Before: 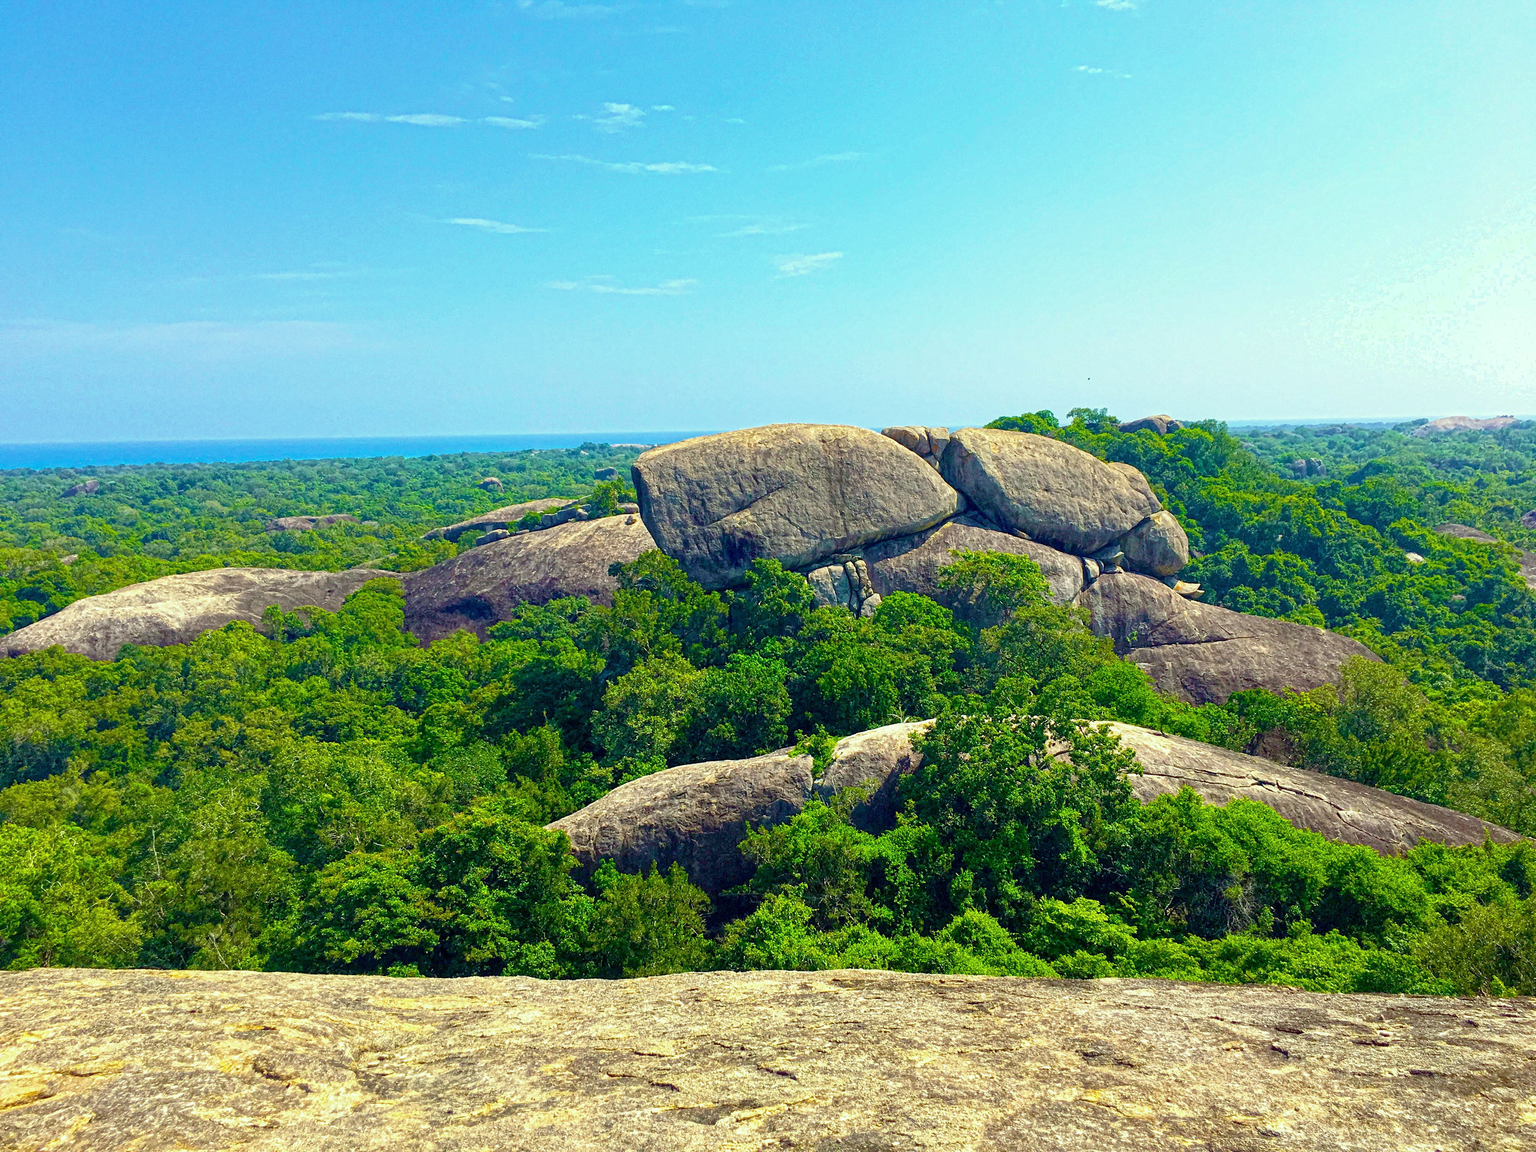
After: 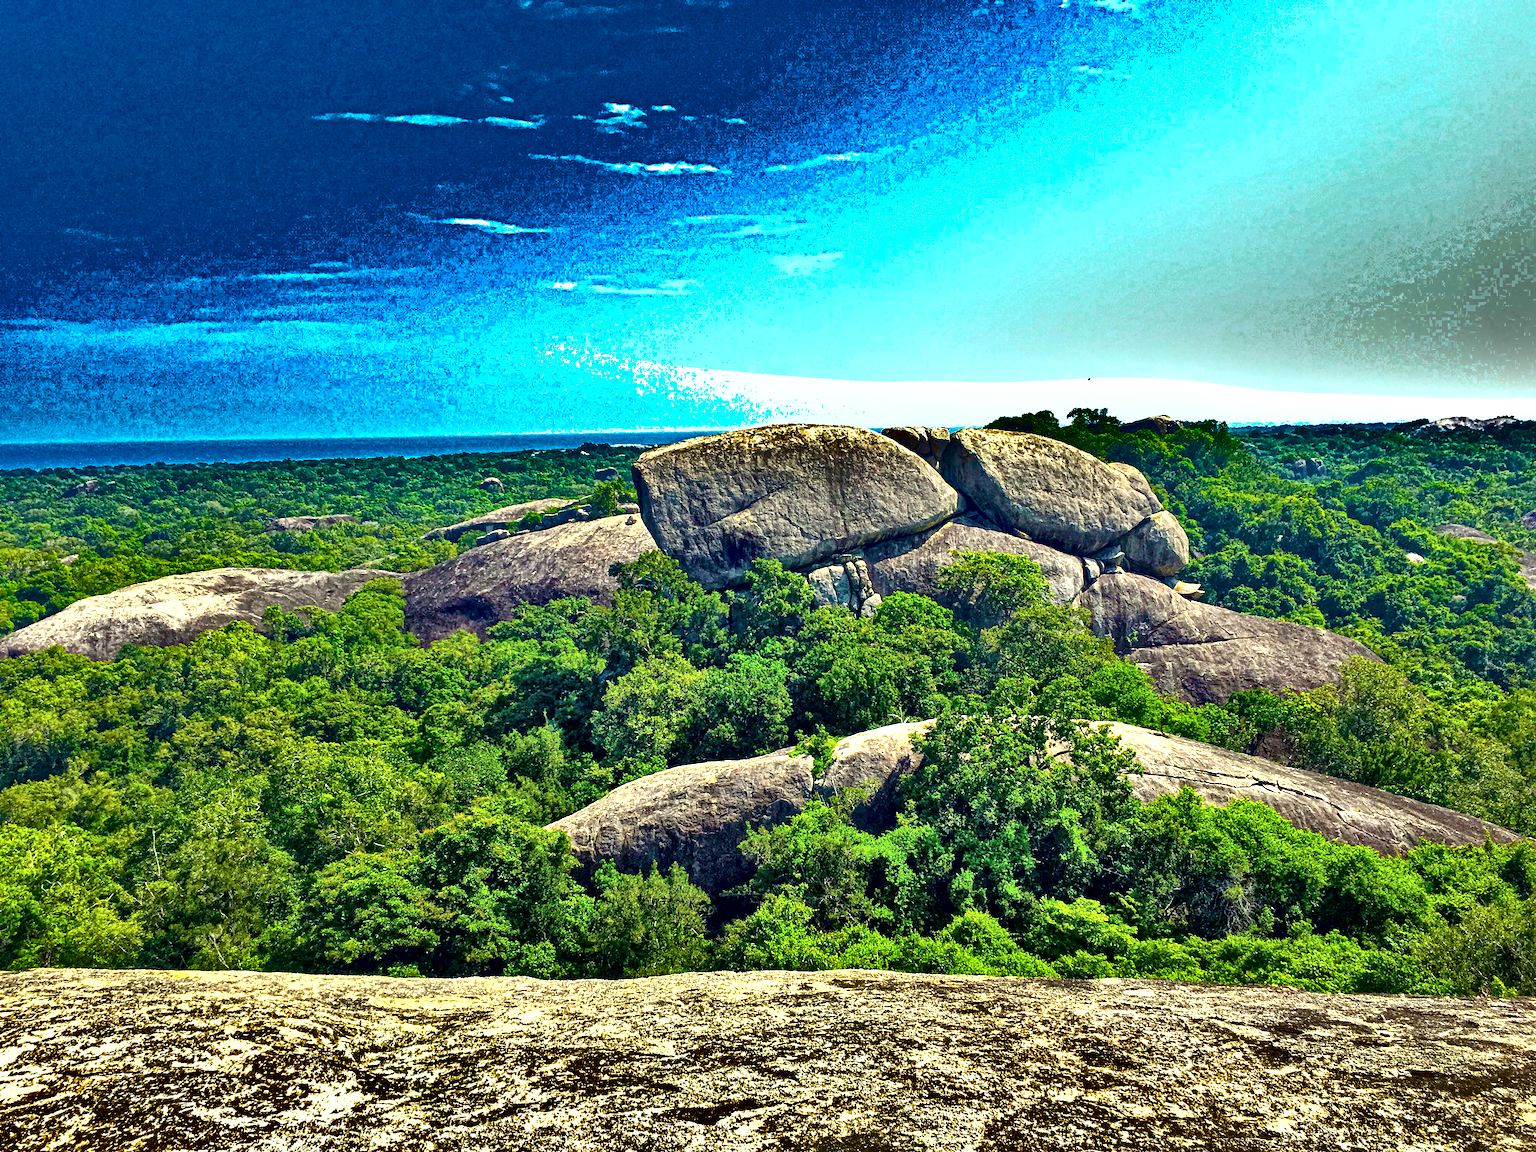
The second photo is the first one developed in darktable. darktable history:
shadows and highlights: radius 123.14, shadows 99.93, white point adjustment -2.95, highlights -98.68, soften with gaussian
local contrast: mode bilateral grid, contrast 25, coarseness 60, detail 152%, midtone range 0.2
tone equalizer: -8 EV -0.747 EV, -7 EV -0.699 EV, -6 EV -0.629 EV, -5 EV -0.362 EV, -3 EV 0.396 EV, -2 EV 0.6 EV, -1 EV 0.696 EV, +0 EV 0.763 EV, edges refinement/feathering 500, mask exposure compensation -1.57 EV, preserve details guided filter
